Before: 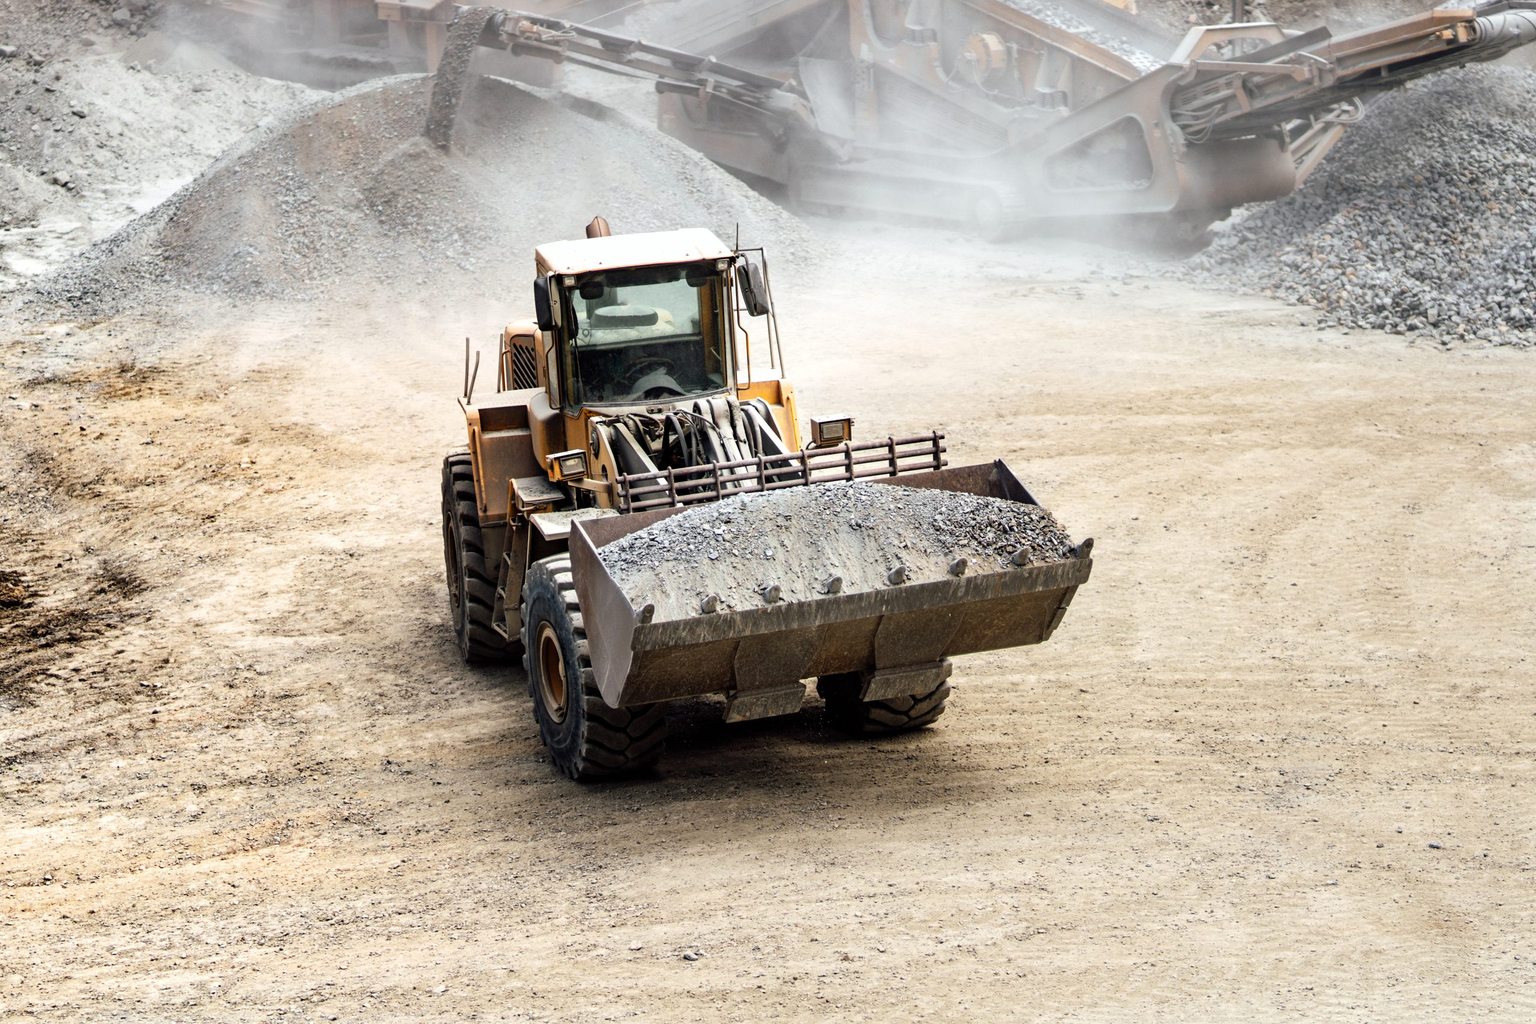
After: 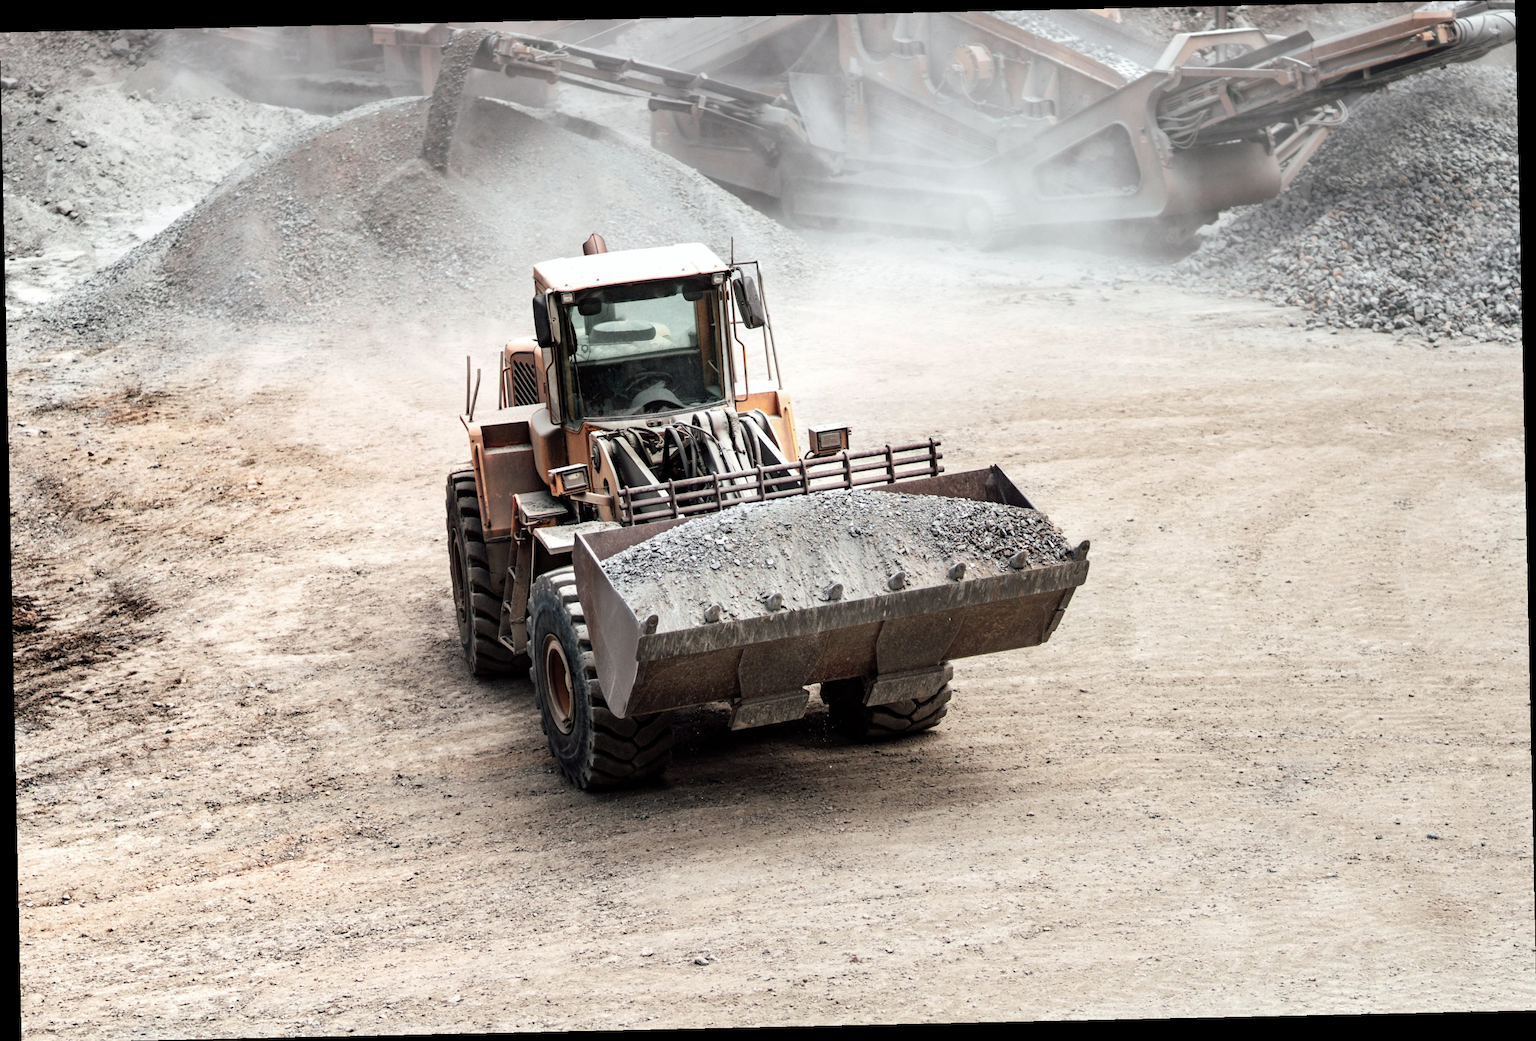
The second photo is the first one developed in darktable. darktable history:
rotate and perspective: rotation -1.24°, automatic cropping off
color contrast: blue-yellow contrast 0.62
